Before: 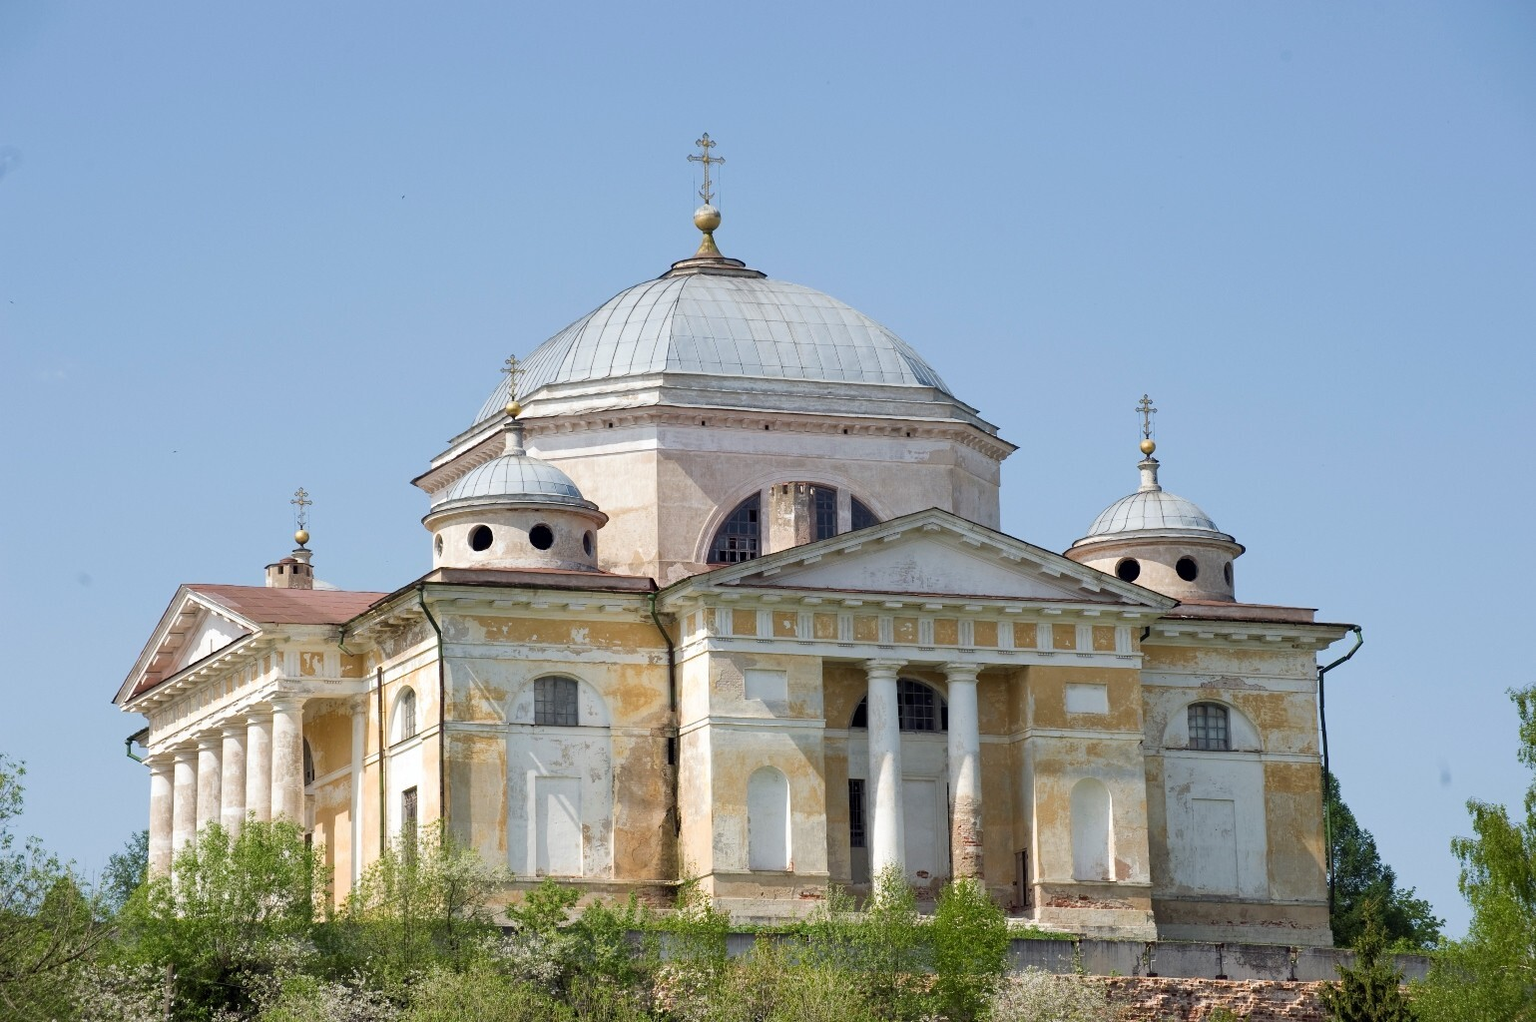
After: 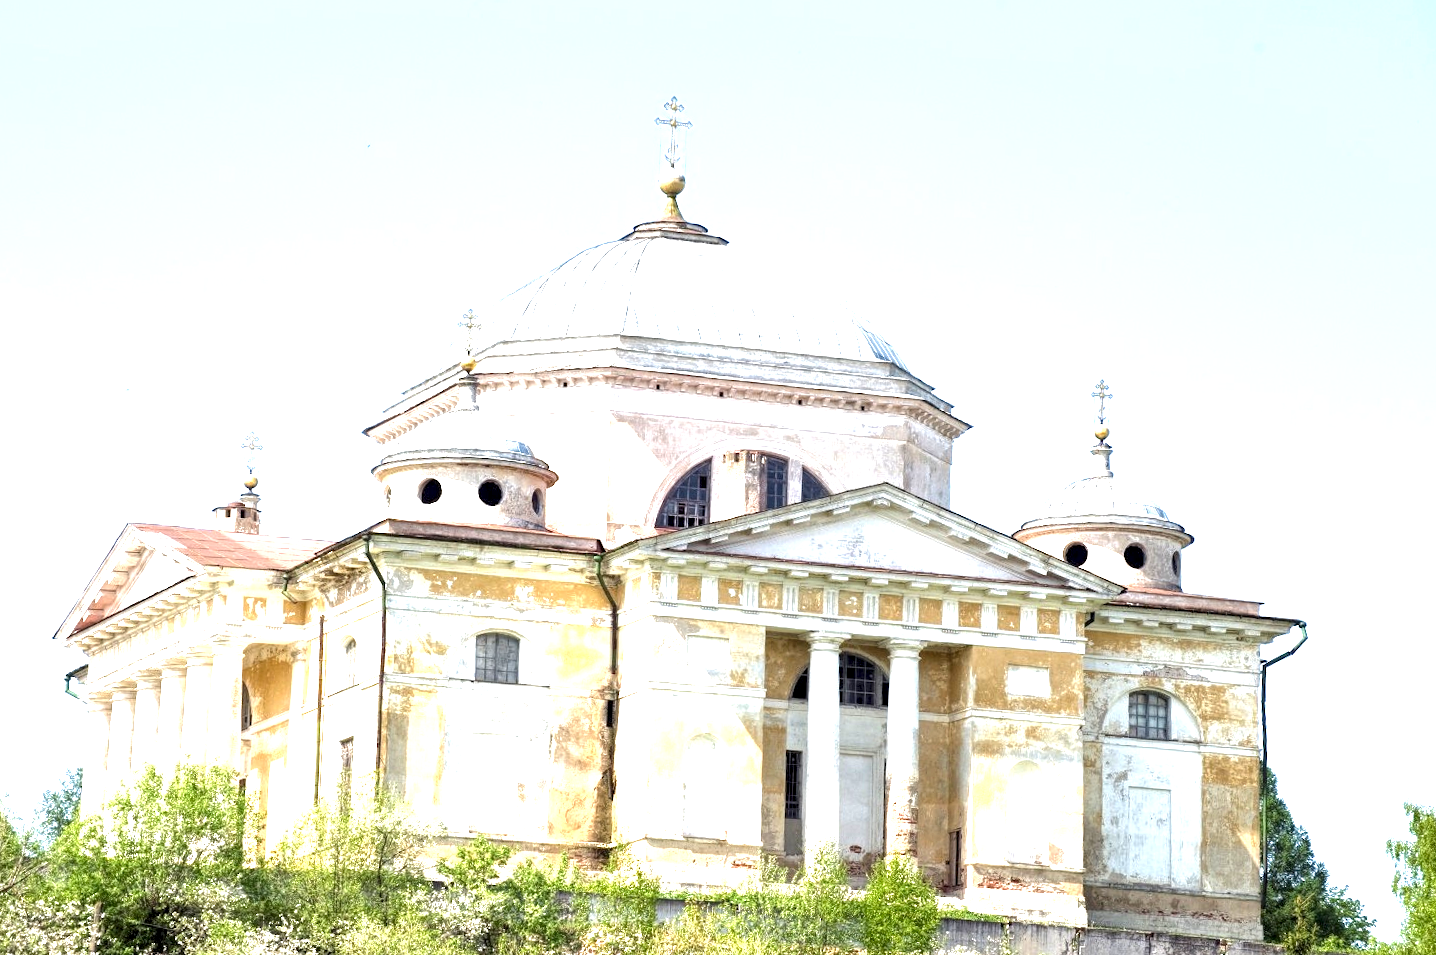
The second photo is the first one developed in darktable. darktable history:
crop and rotate: angle -2.77°
exposure: black level correction 0, exposure 1.741 EV, compensate highlight preservation false
local contrast: highlights 101%, shadows 102%, detail 199%, midtone range 0.2
